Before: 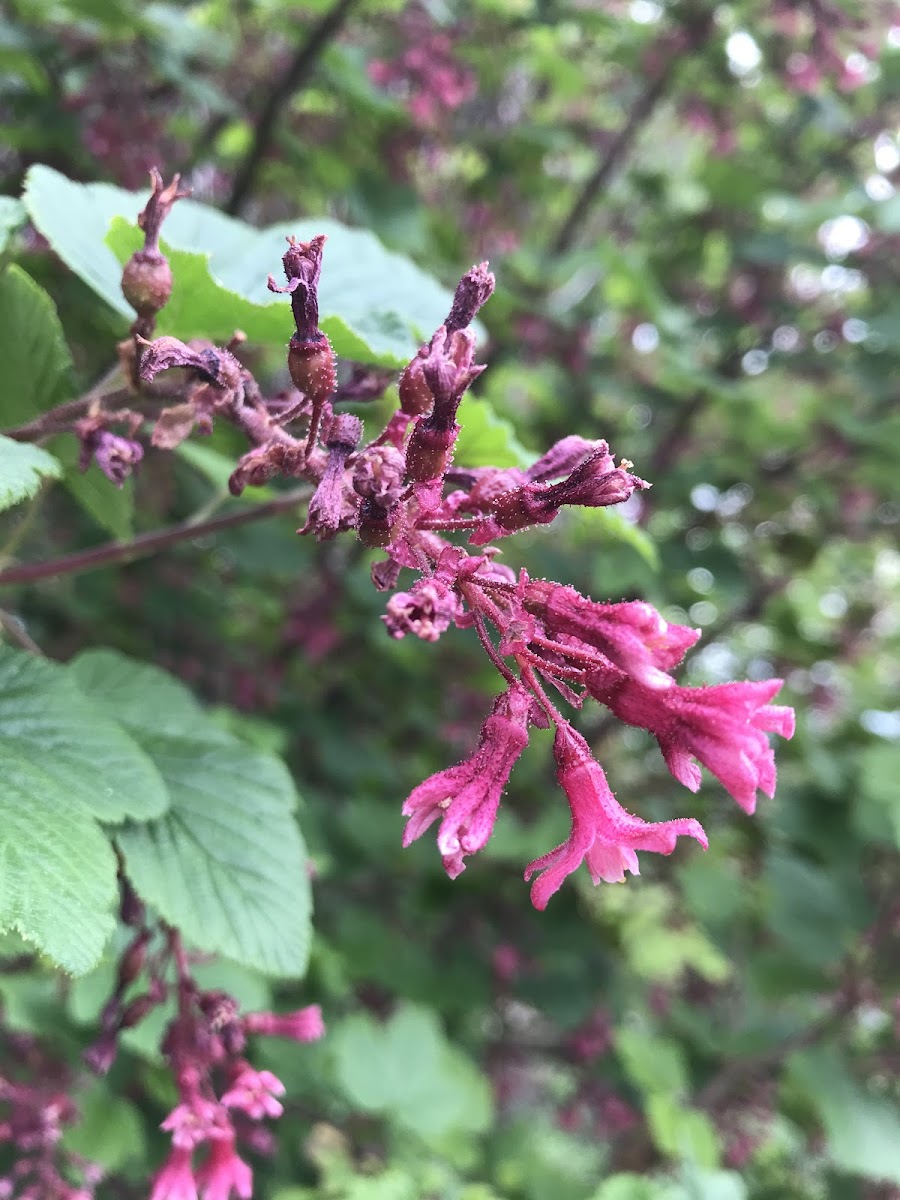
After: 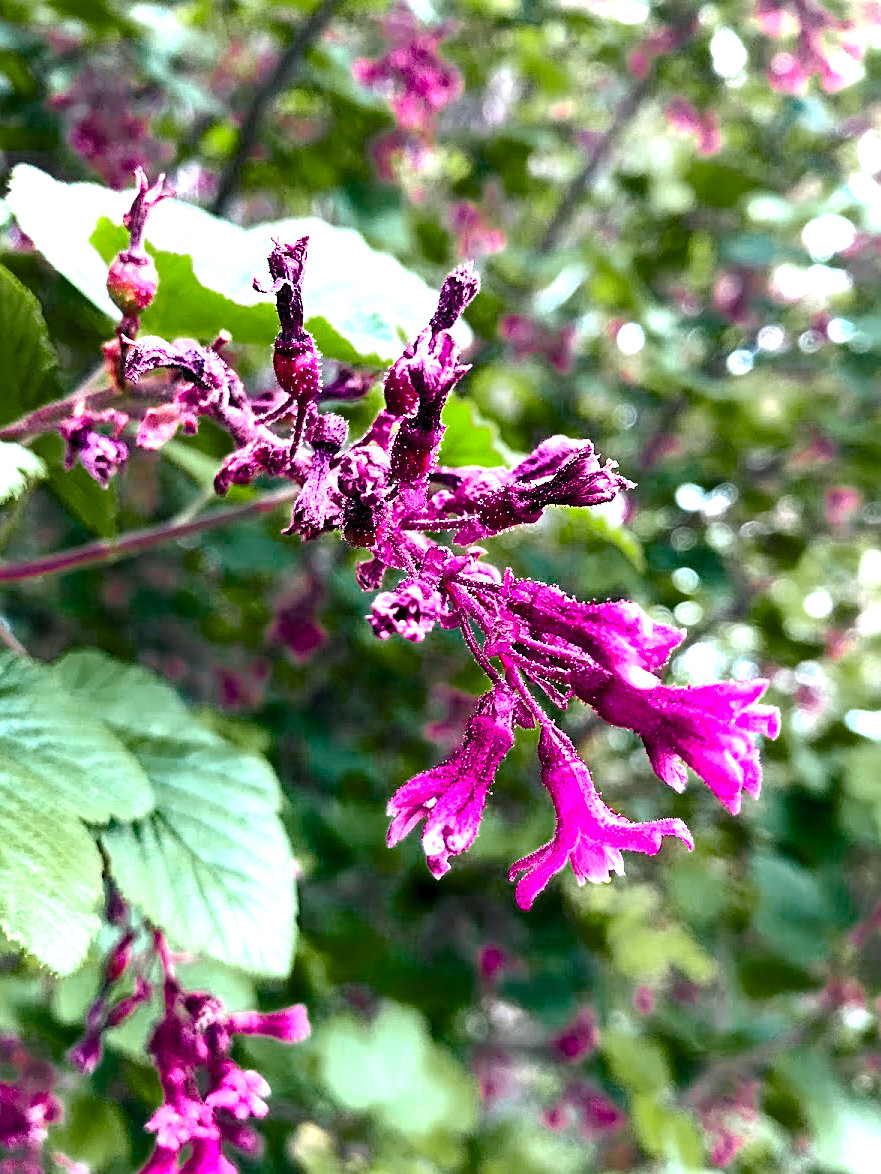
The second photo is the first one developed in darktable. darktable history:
color zones: curves: ch0 [(0, 0.533) (0.126, 0.533) (0.234, 0.533) (0.368, 0.357) (0.5, 0.5) (0.625, 0.5) (0.74, 0.637) (0.875, 0.5)]; ch1 [(0.004, 0.708) (0.129, 0.662) (0.25, 0.5) (0.375, 0.331) (0.496, 0.396) (0.625, 0.649) (0.739, 0.26) (0.875, 0.5) (1, 0.478)]; ch2 [(0, 0.409) (0.132, 0.403) (0.236, 0.558) (0.379, 0.448) (0.5, 0.5) (0.625, 0.5) (0.691, 0.39) (0.875, 0.5)]
crop: left 1.716%, right 0.289%, bottom 2.092%
tone equalizer: -8 EV -1.06 EV, -7 EV -0.994 EV, -6 EV -0.876 EV, -5 EV -0.617 EV, -3 EV 0.593 EV, -2 EV 0.871 EV, -1 EV 0.997 EV, +0 EV 1.07 EV
sharpen: radius 2.496, amount 0.333
color balance rgb: shadows lift › chroma 2.045%, shadows lift › hue 216.41°, perceptual saturation grading › global saturation 39.065%, perceptual saturation grading › highlights -24.854%, perceptual saturation grading › mid-tones 35.061%, perceptual saturation grading › shadows 34.917%, global vibrance 16.496%, saturation formula JzAzBz (2021)
levels: levels [0.062, 0.494, 0.925]
